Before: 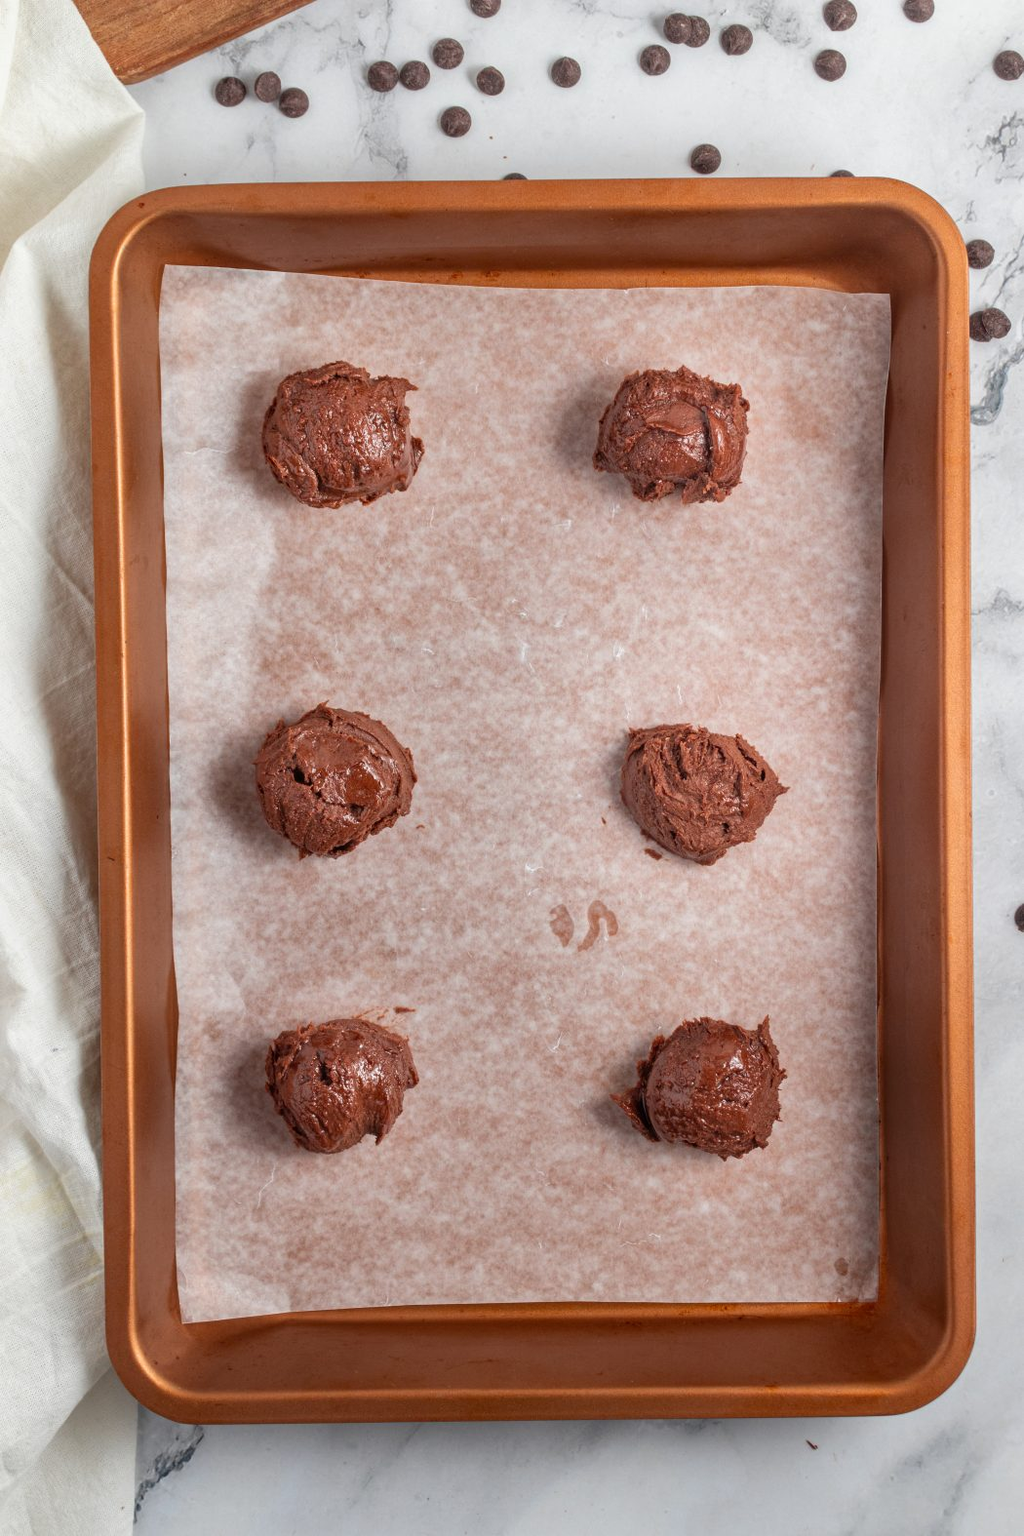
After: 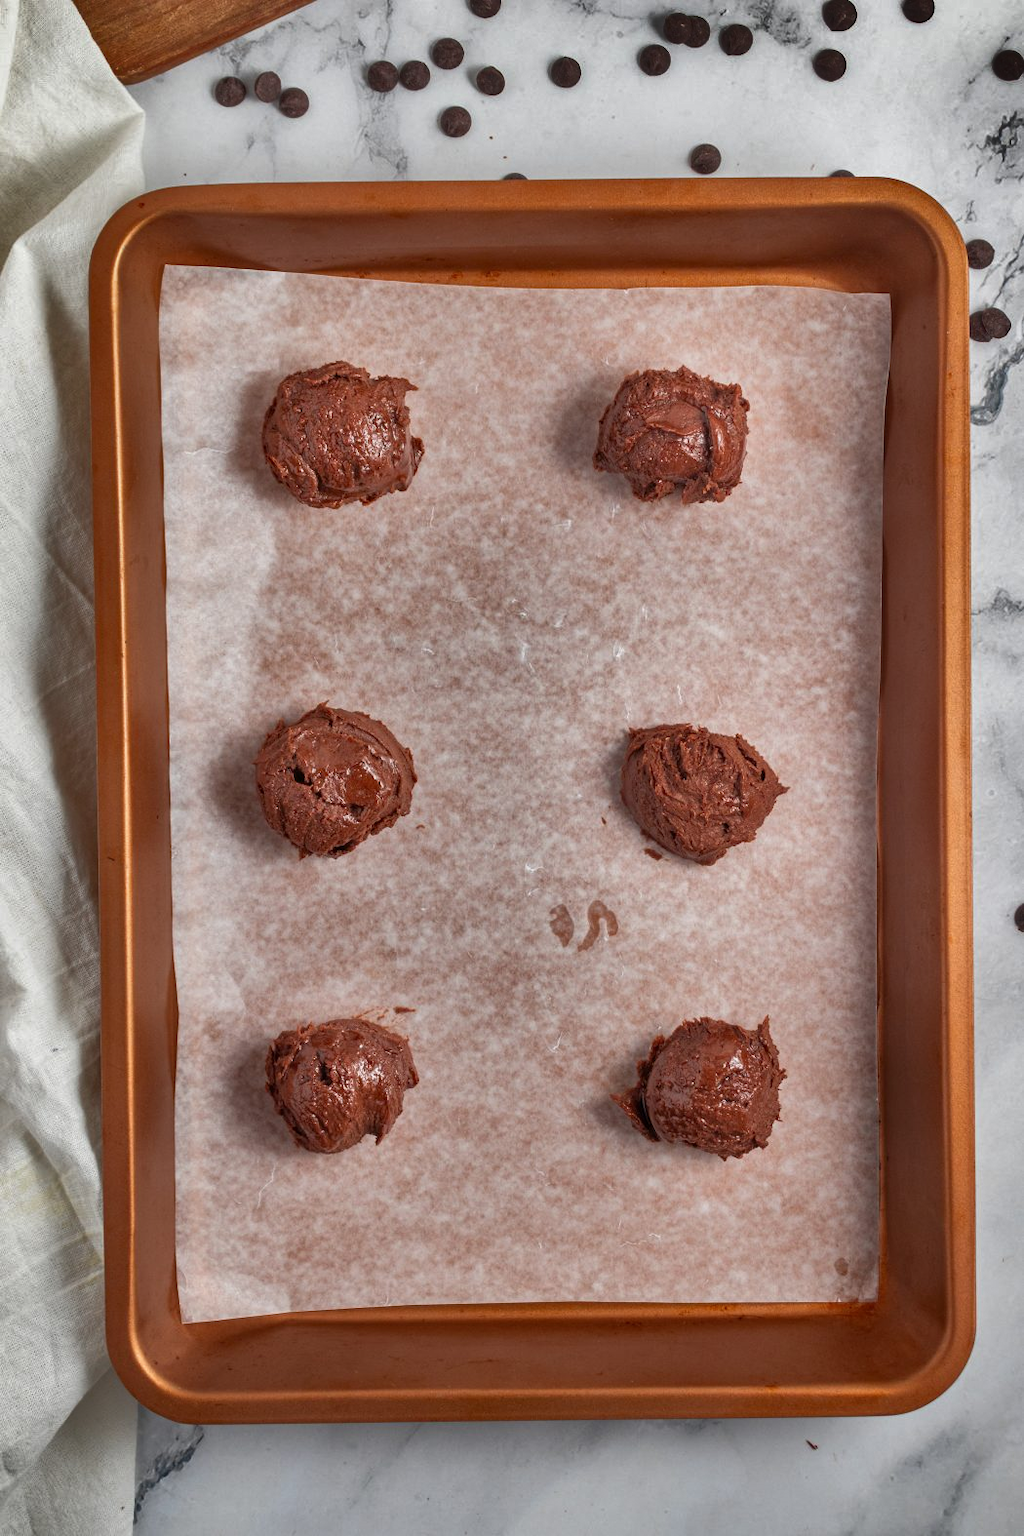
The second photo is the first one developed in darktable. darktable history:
shadows and highlights: shadows 20.84, highlights -82.57, highlights color adjustment 32.9%, soften with gaussian
